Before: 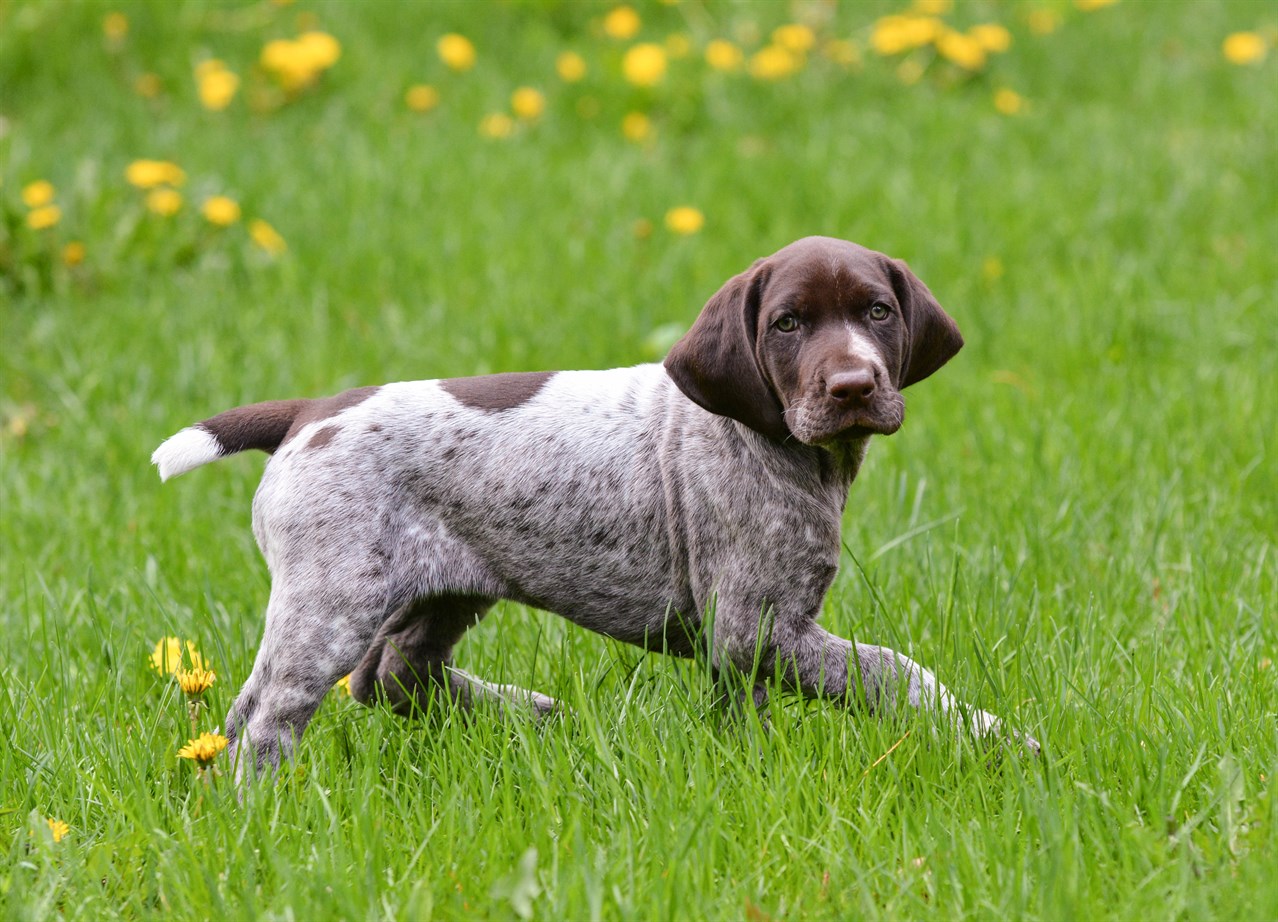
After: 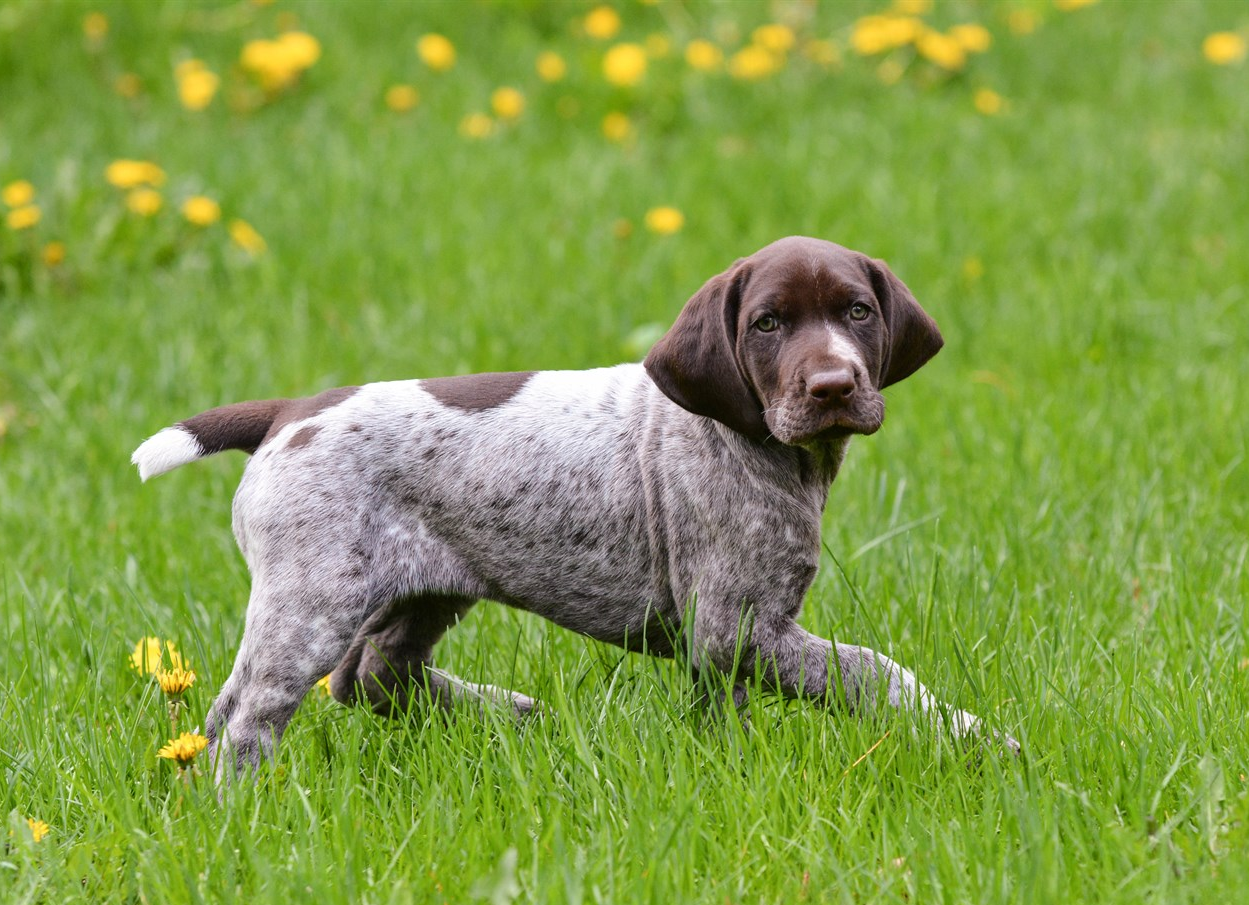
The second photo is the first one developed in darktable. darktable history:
crop and rotate: left 1.668%, right 0.526%, bottom 1.759%
